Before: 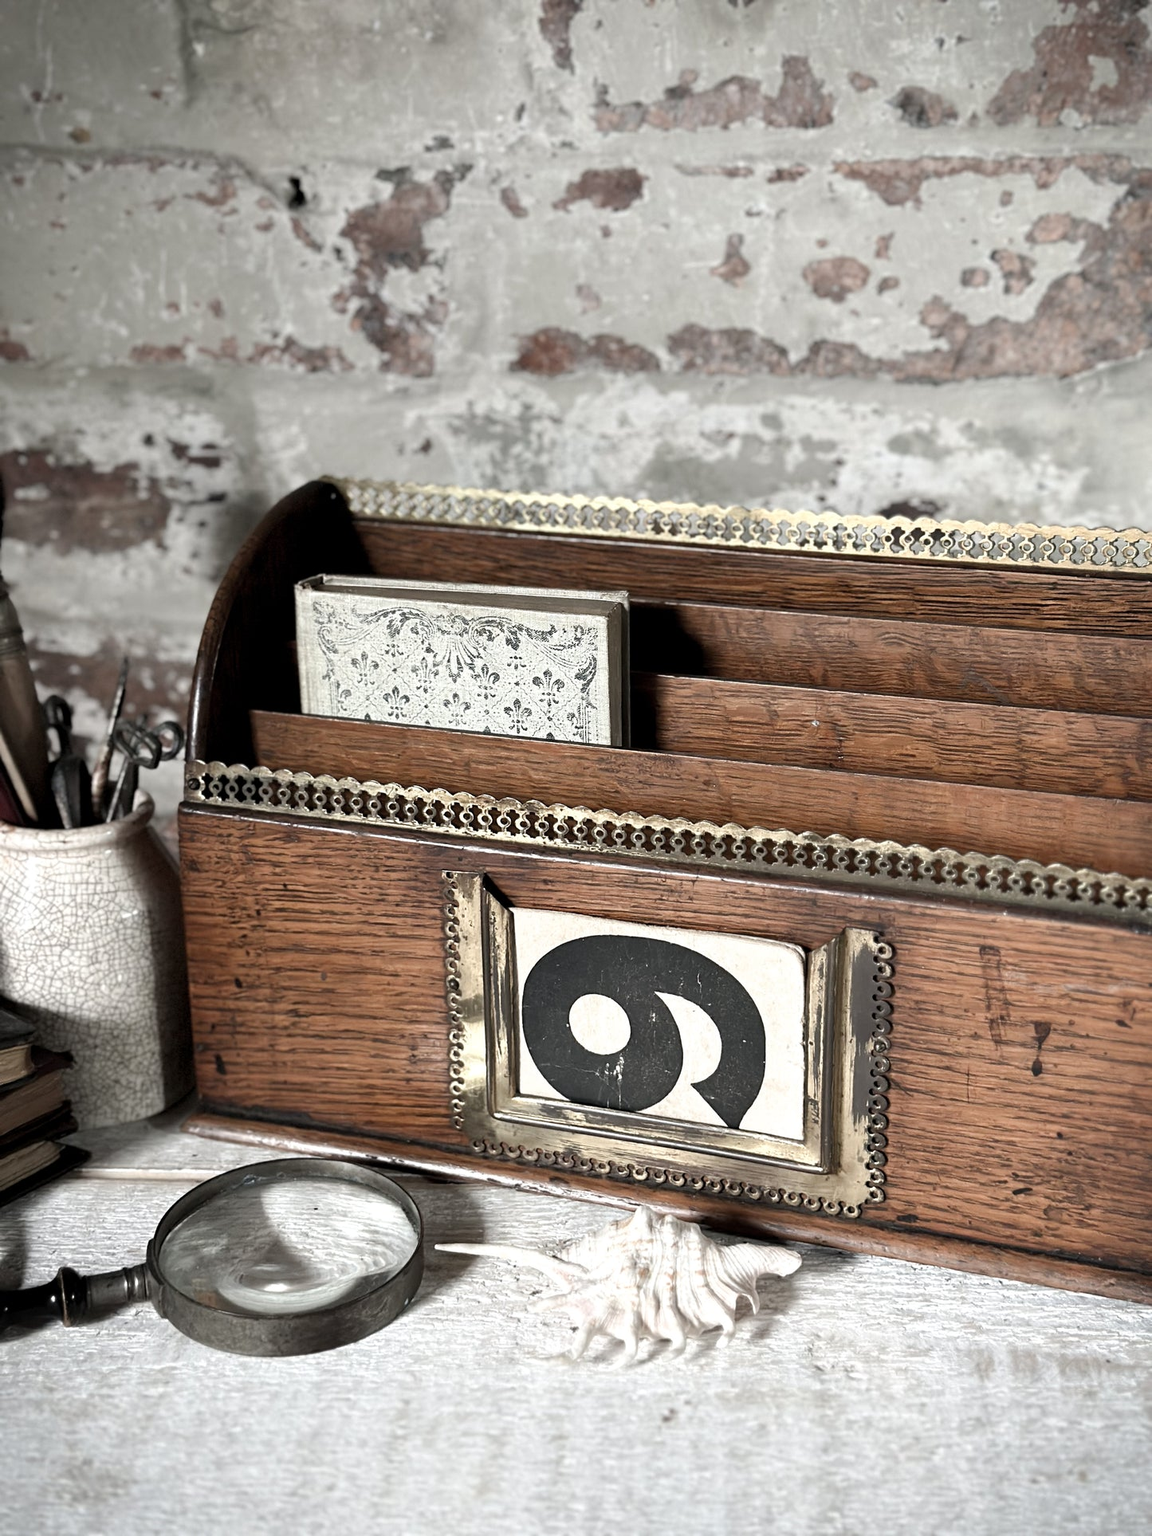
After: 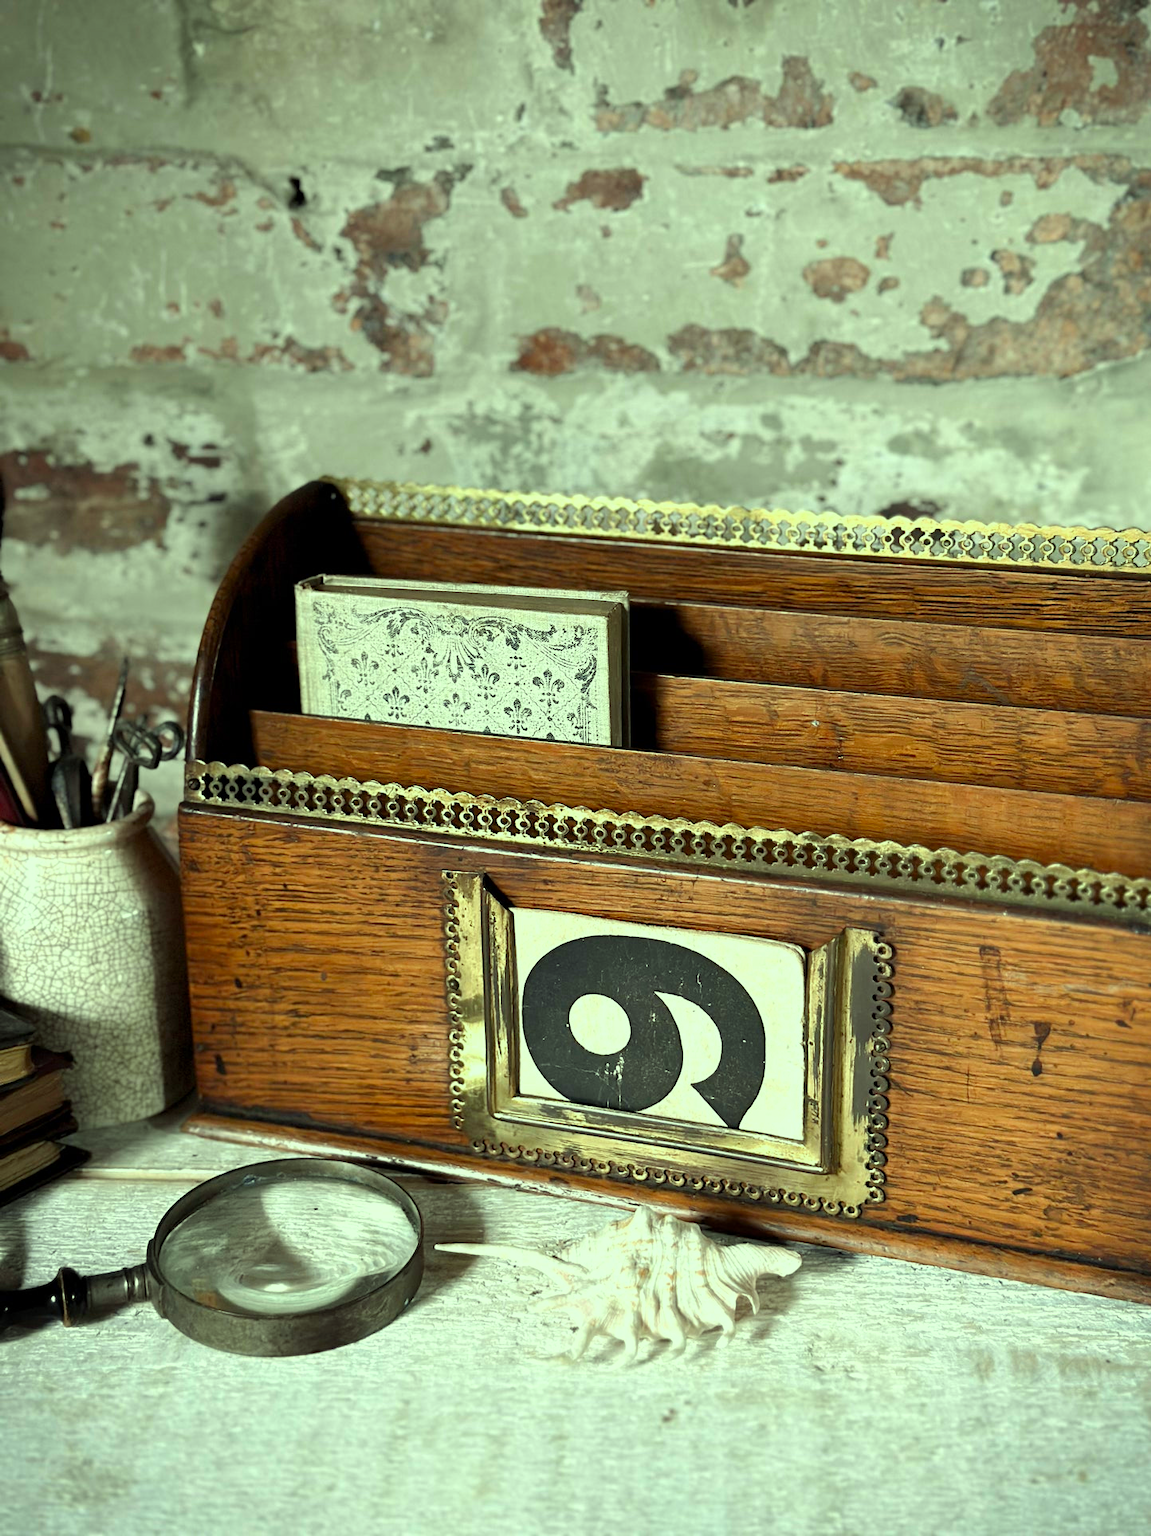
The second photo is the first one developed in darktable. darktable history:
color correction: highlights a* -11.07, highlights b* 9.95, saturation 1.71
